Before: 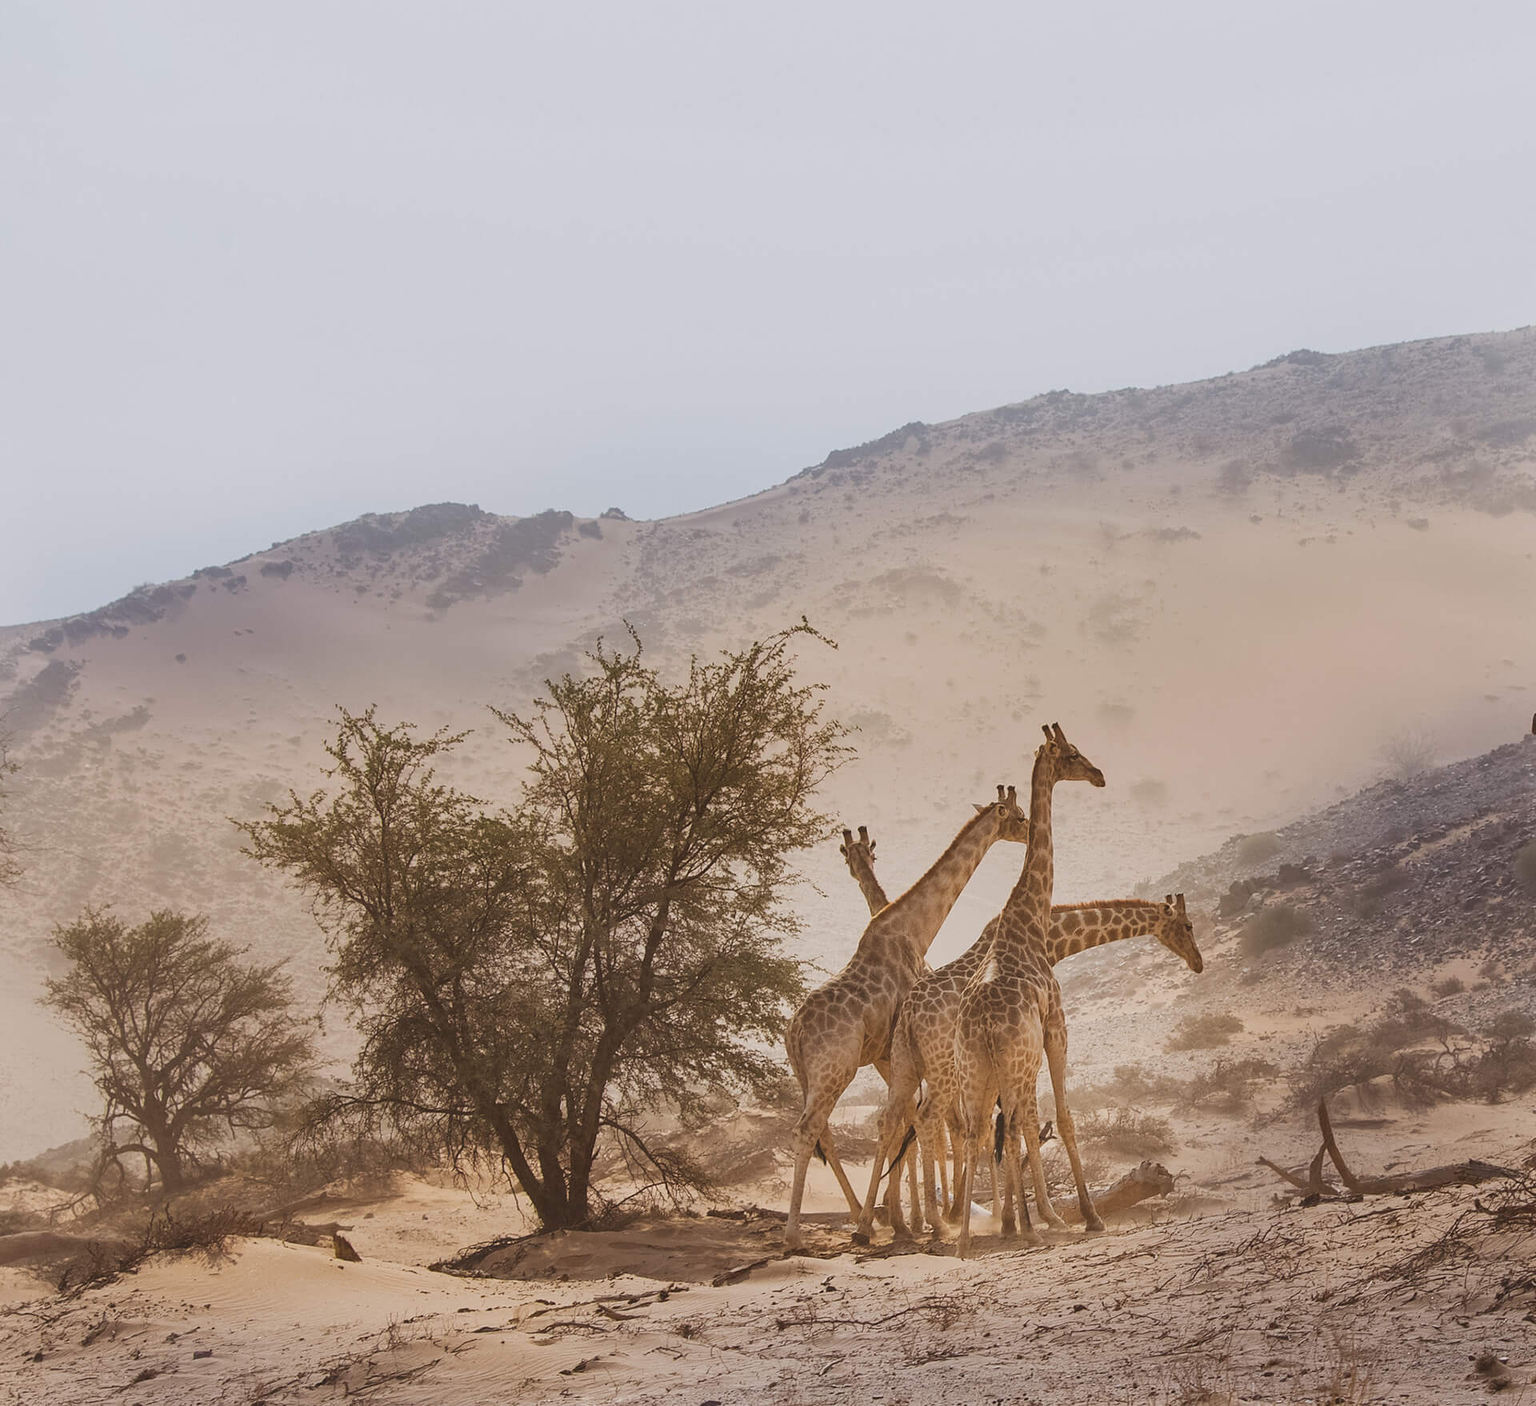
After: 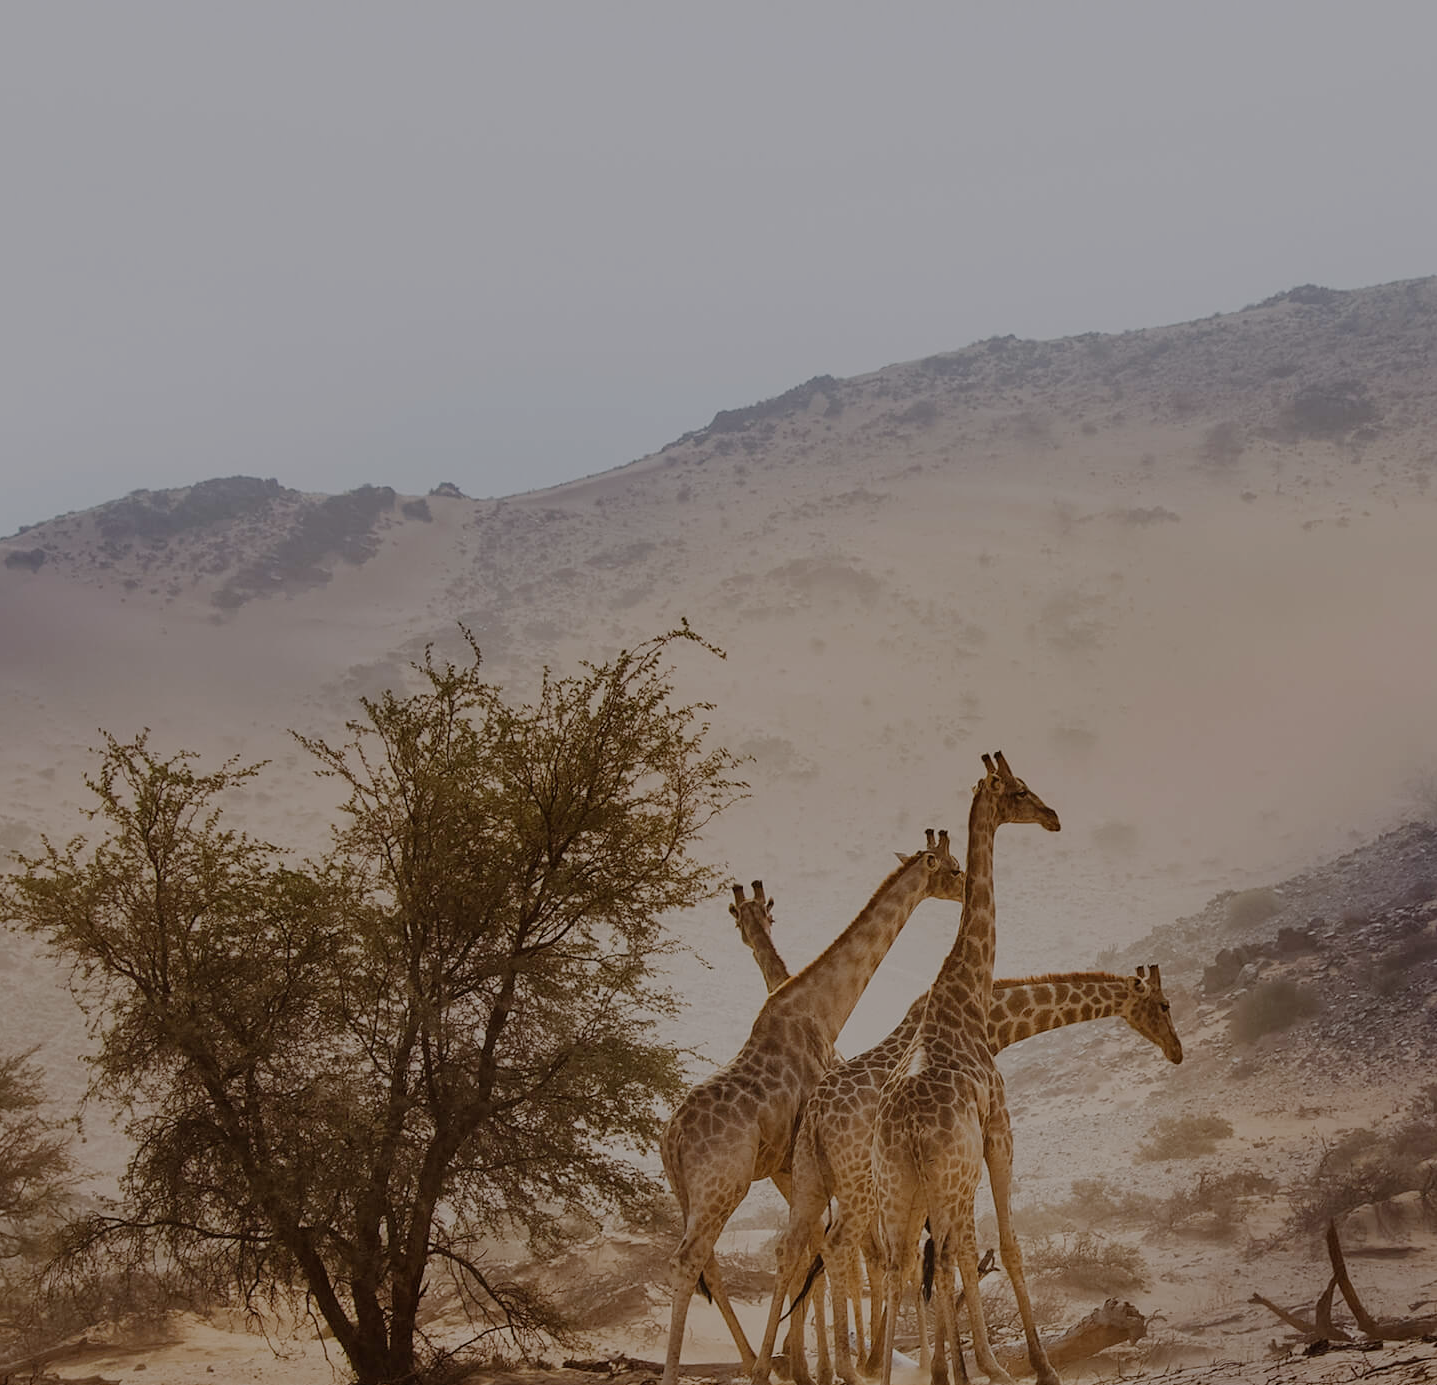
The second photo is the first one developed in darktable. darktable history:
crop: left 16.768%, top 8.653%, right 8.362%, bottom 12.485%
filmic rgb: middle gray luminance 30%, black relative exposure -9 EV, white relative exposure 7 EV, threshold 6 EV, target black luminance 0%, hardness 2.94, latitude 2.04%, contrast 0.963, highlights saturation mix 5%, shadows ↔ highlights balance 12.16%, add noise in highlights 0, preserve chrominance no, color science v3 (2019), use custom middle-gray values true, iterations of high-quality reconstruction 0, contrast in highlights soft, enable highlight reconstruction true
